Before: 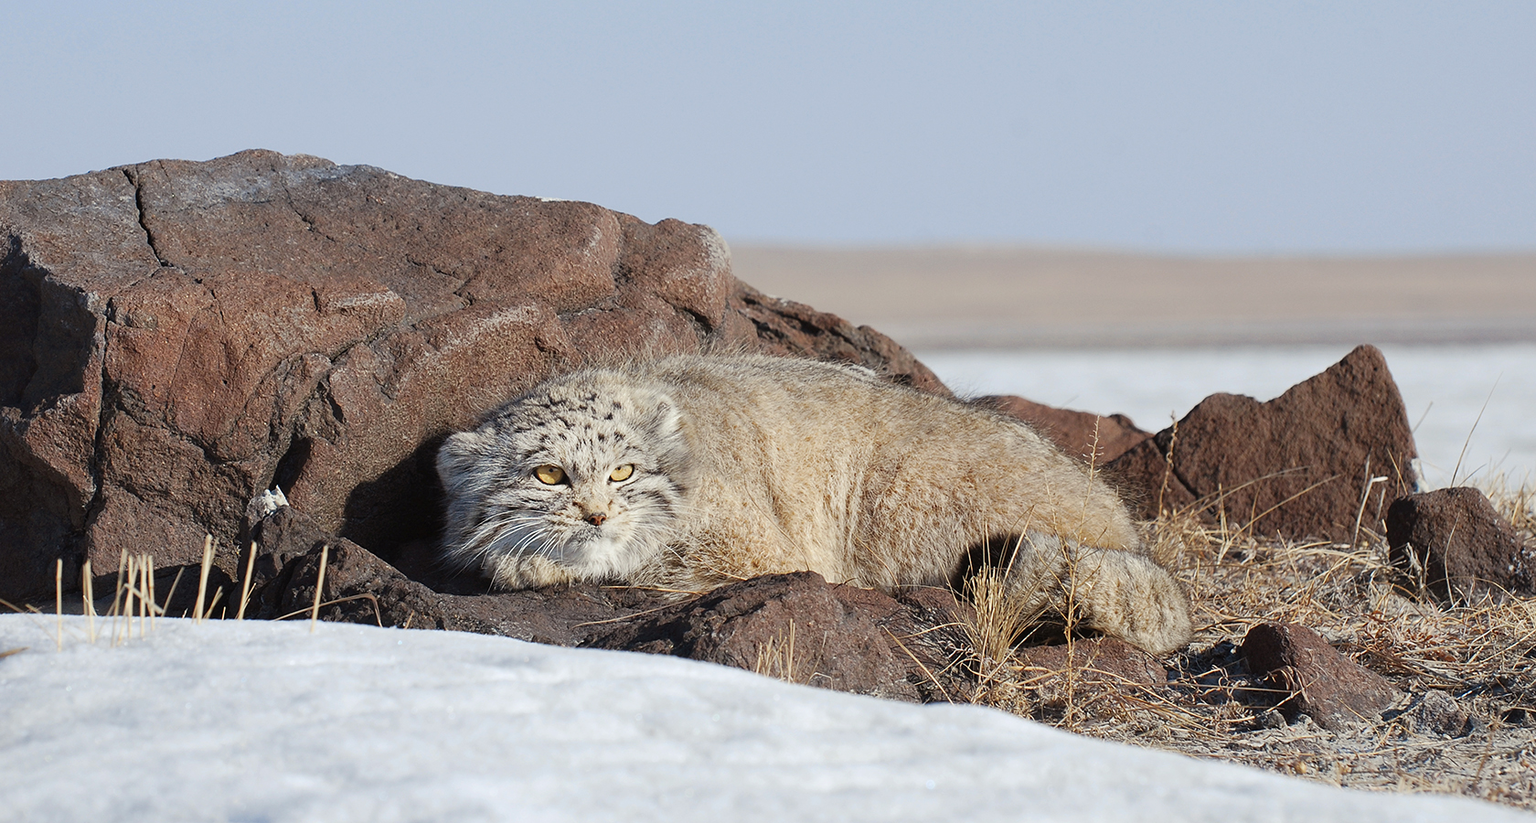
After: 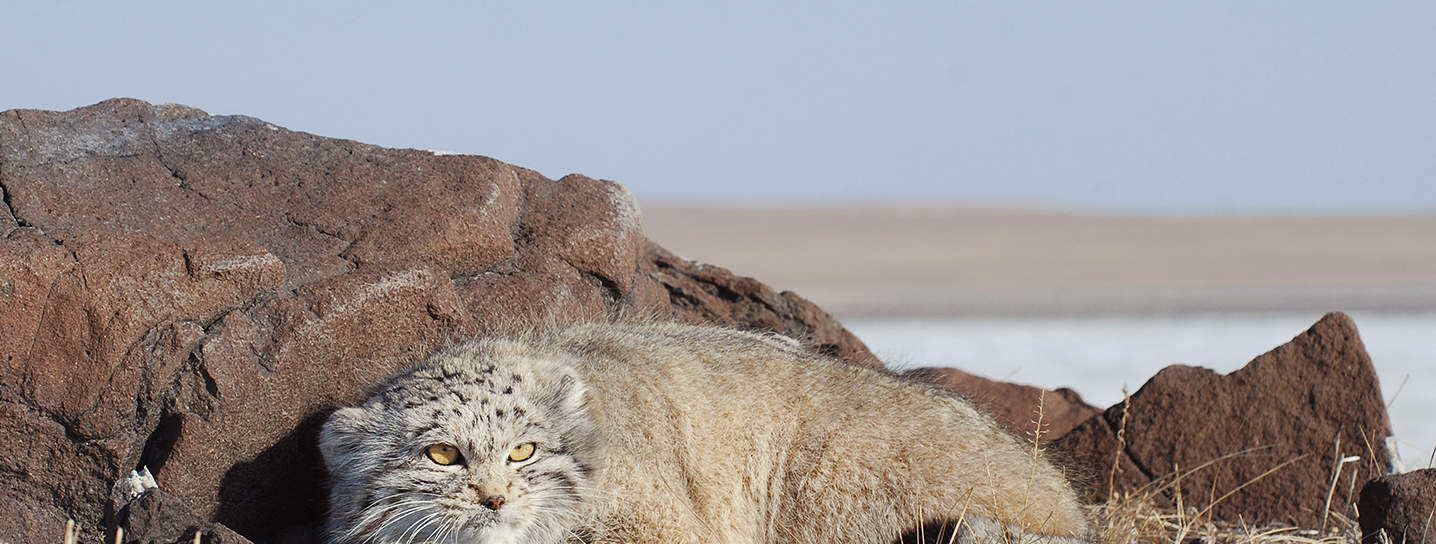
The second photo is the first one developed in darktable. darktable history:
crop and rotate: left 9.437%, top 7.241%, right 5.059%, bottom 32.239%
